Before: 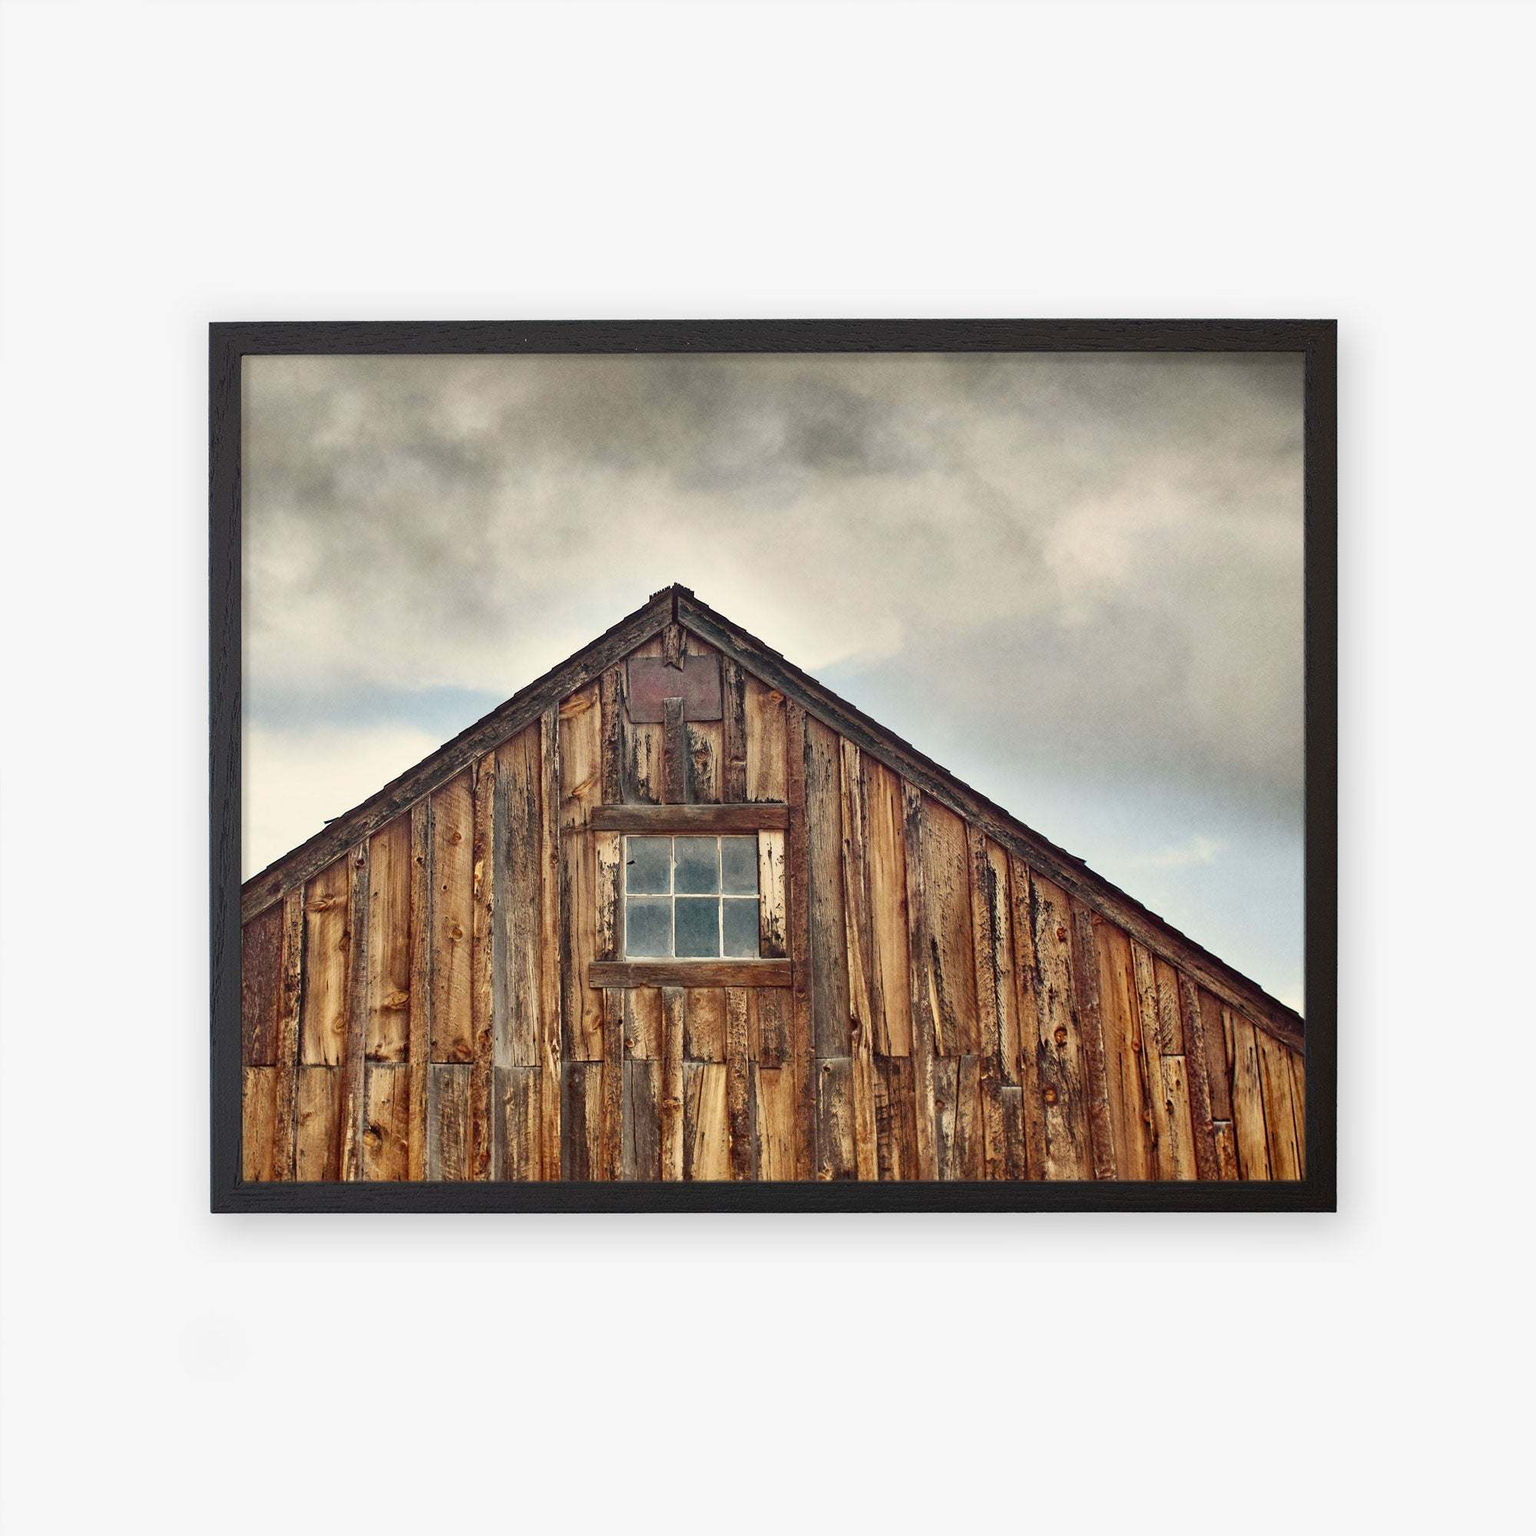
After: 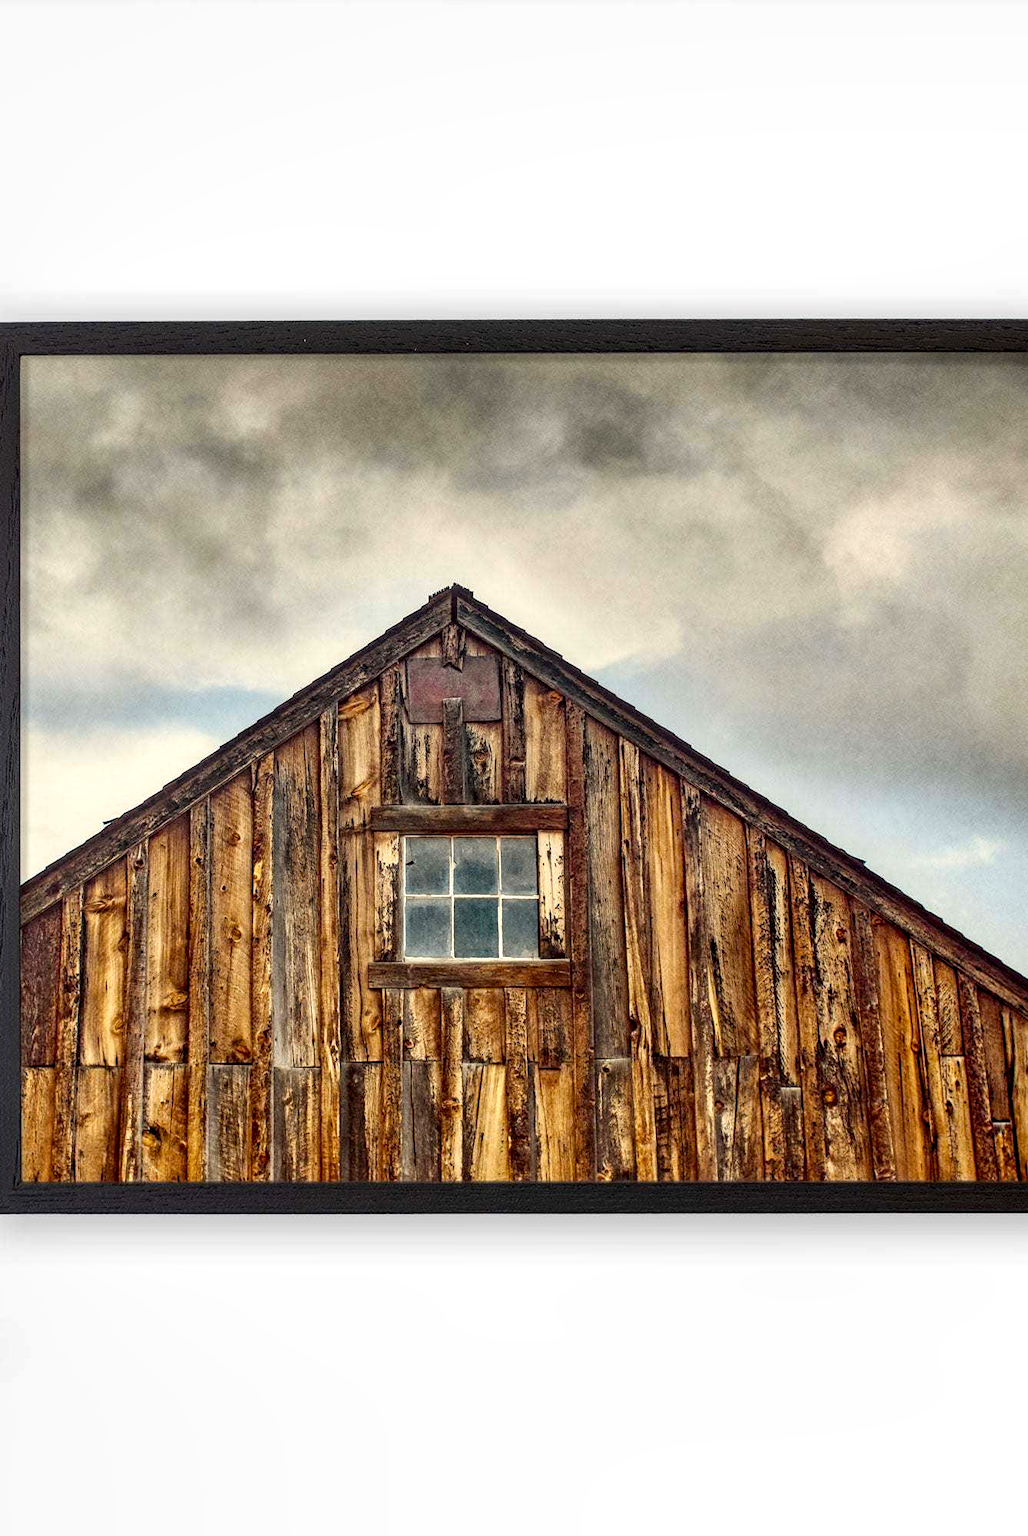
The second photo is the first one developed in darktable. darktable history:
crop and rotate: left 14.441%, right 18.608%
local contrast: highlights 60%, shadows 64%, detail 160%
color balance rgb: power › hue 60.45°, perceptual saturation grading › global saturation 30.199%
